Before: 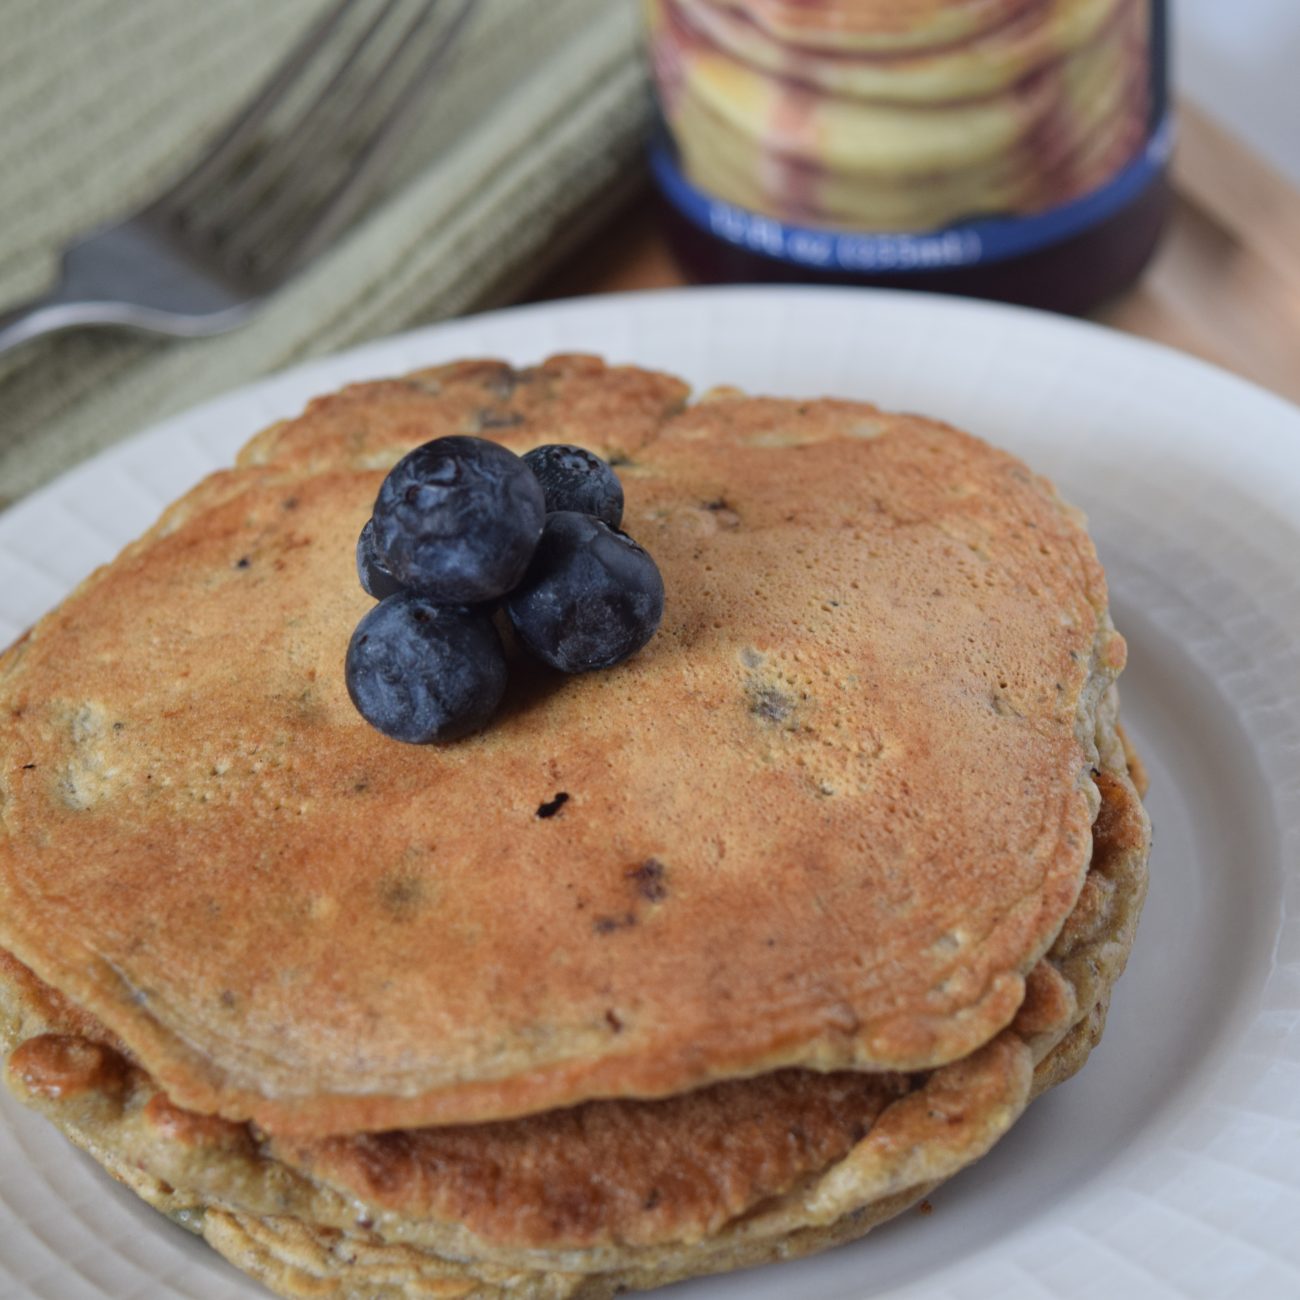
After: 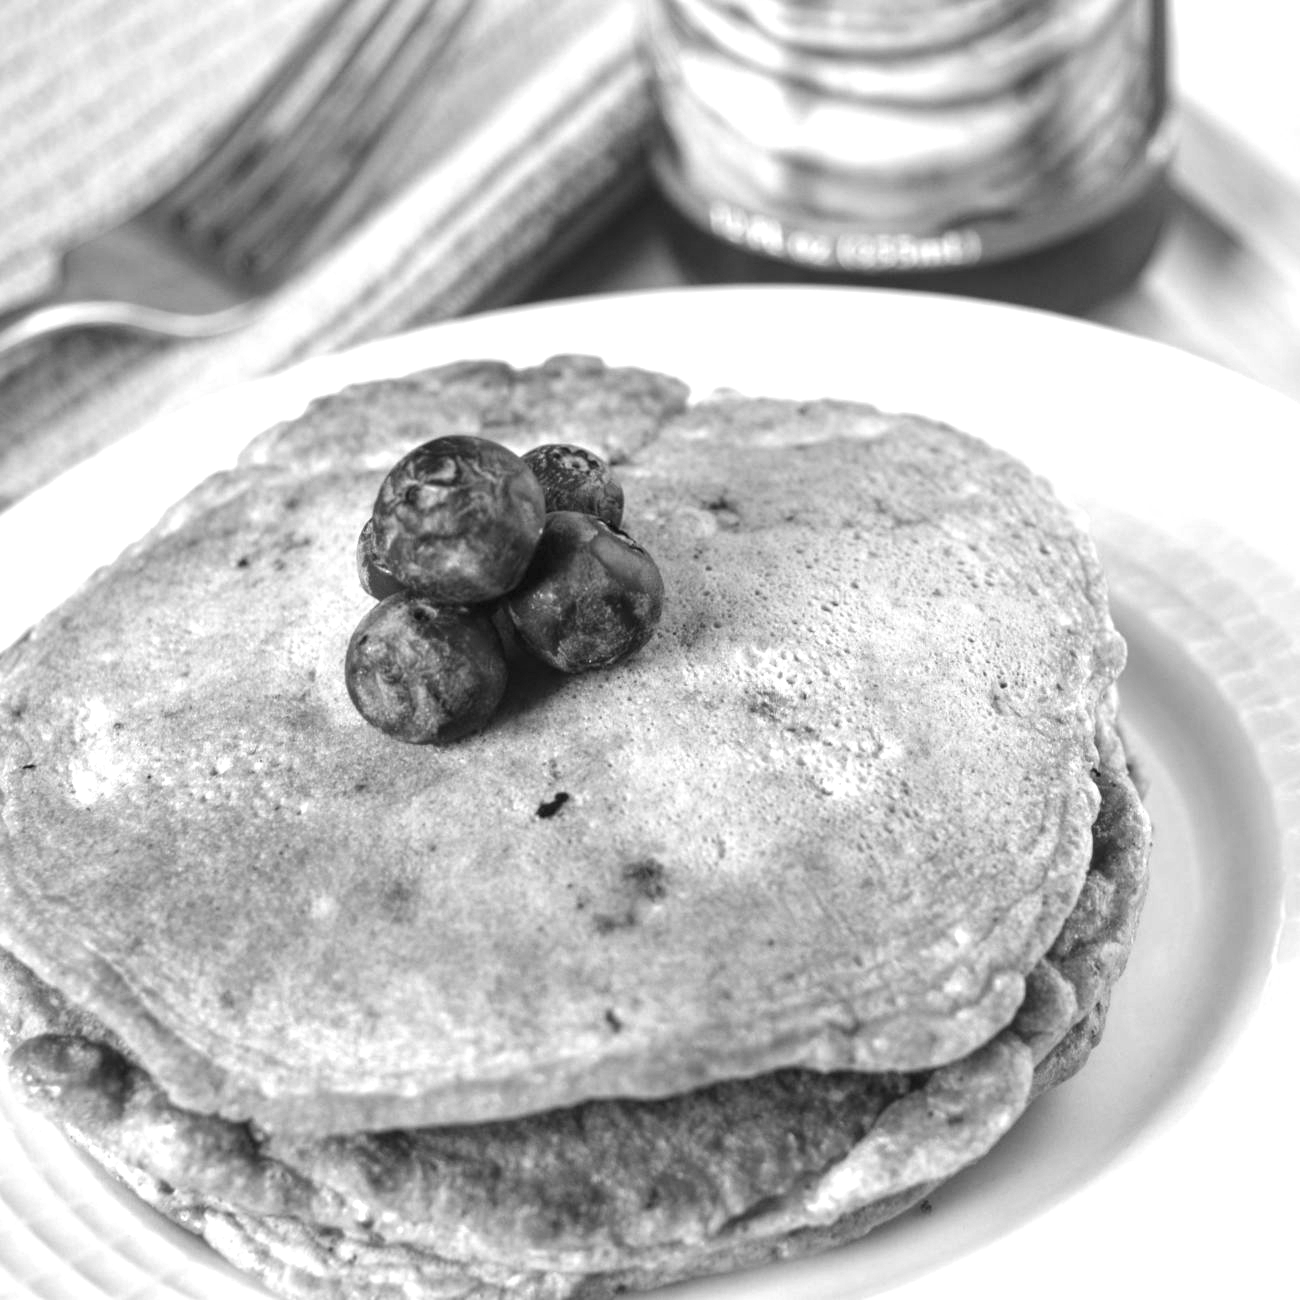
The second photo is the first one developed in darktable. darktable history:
local contrast: detail 130%
exposure: black level correction 0, exposure 1.457 EV, compensate exposure bias true, compensate highlight preservation false
color calibration: output gray [0.267, 0.423, 0.261, 0], illuminant as shot in camera, x 0.358, y 0.373, temperature 4628.91 K
